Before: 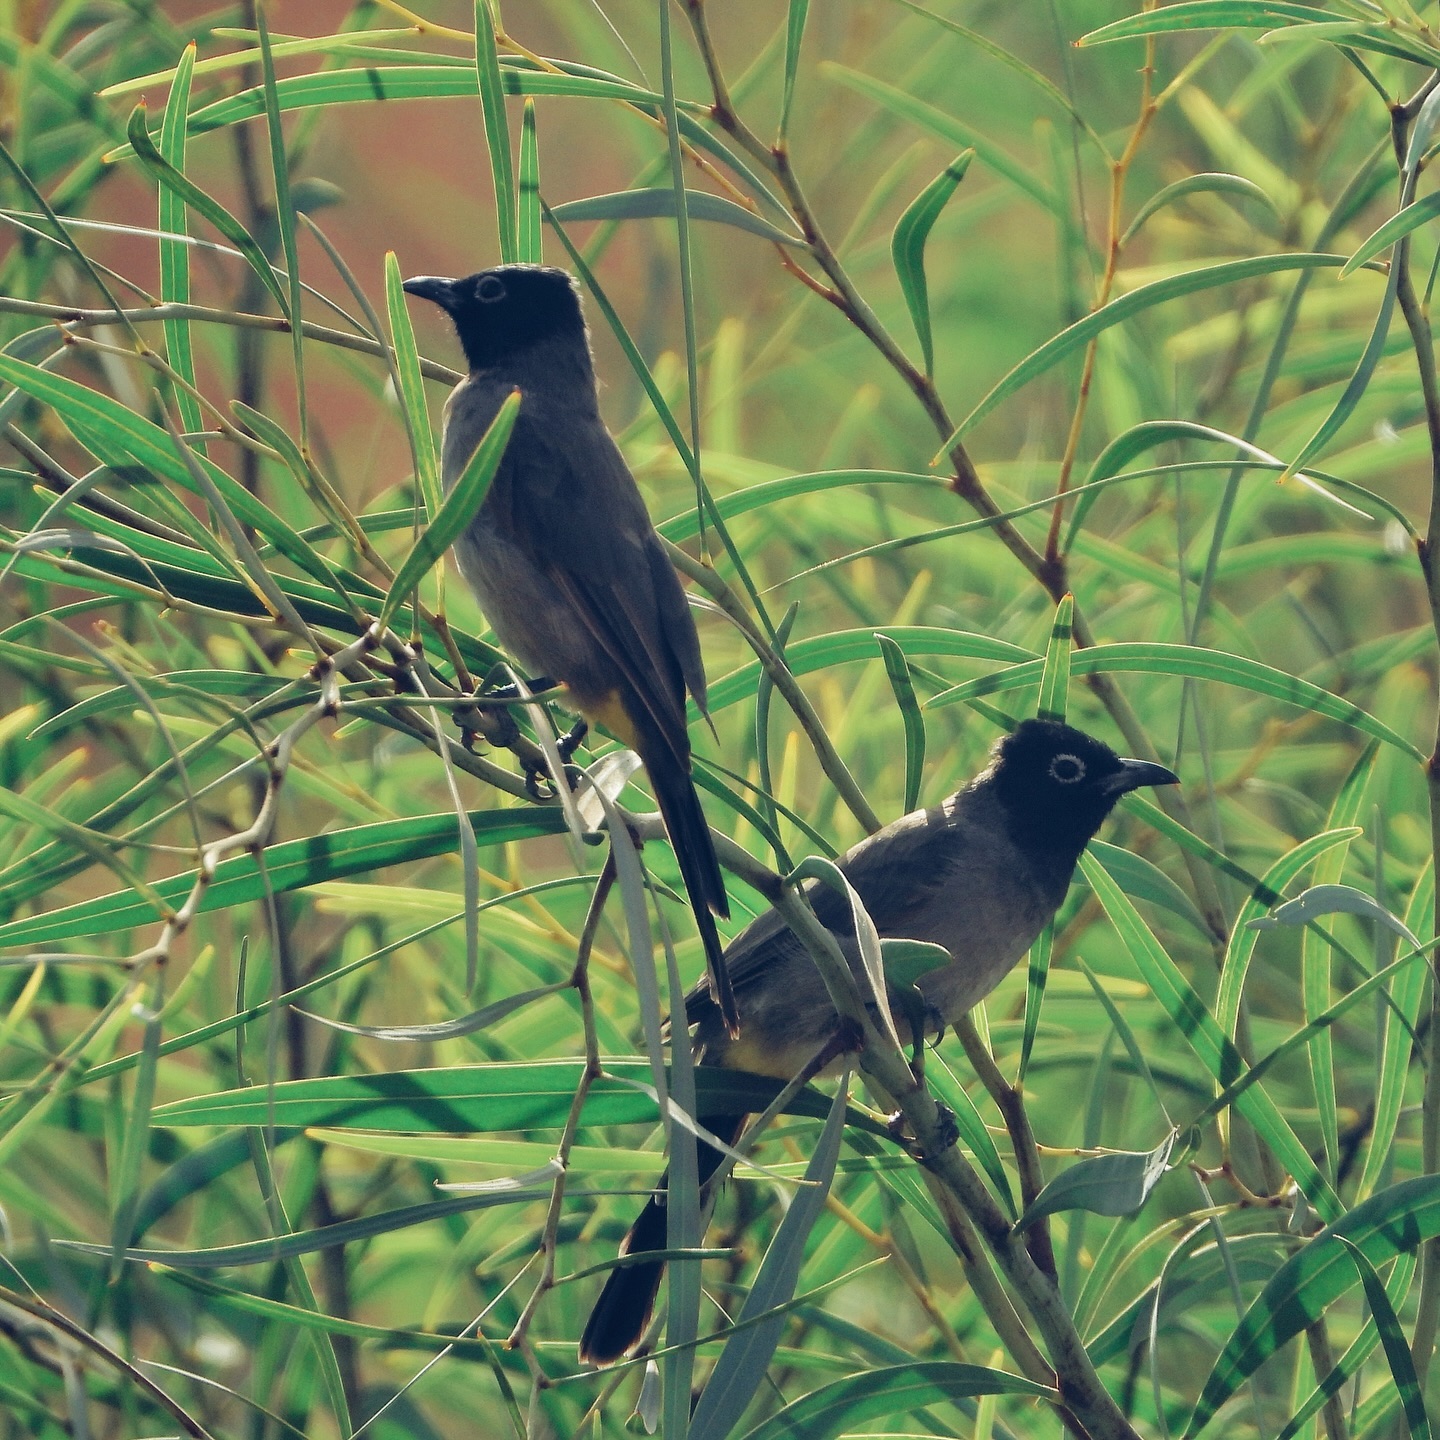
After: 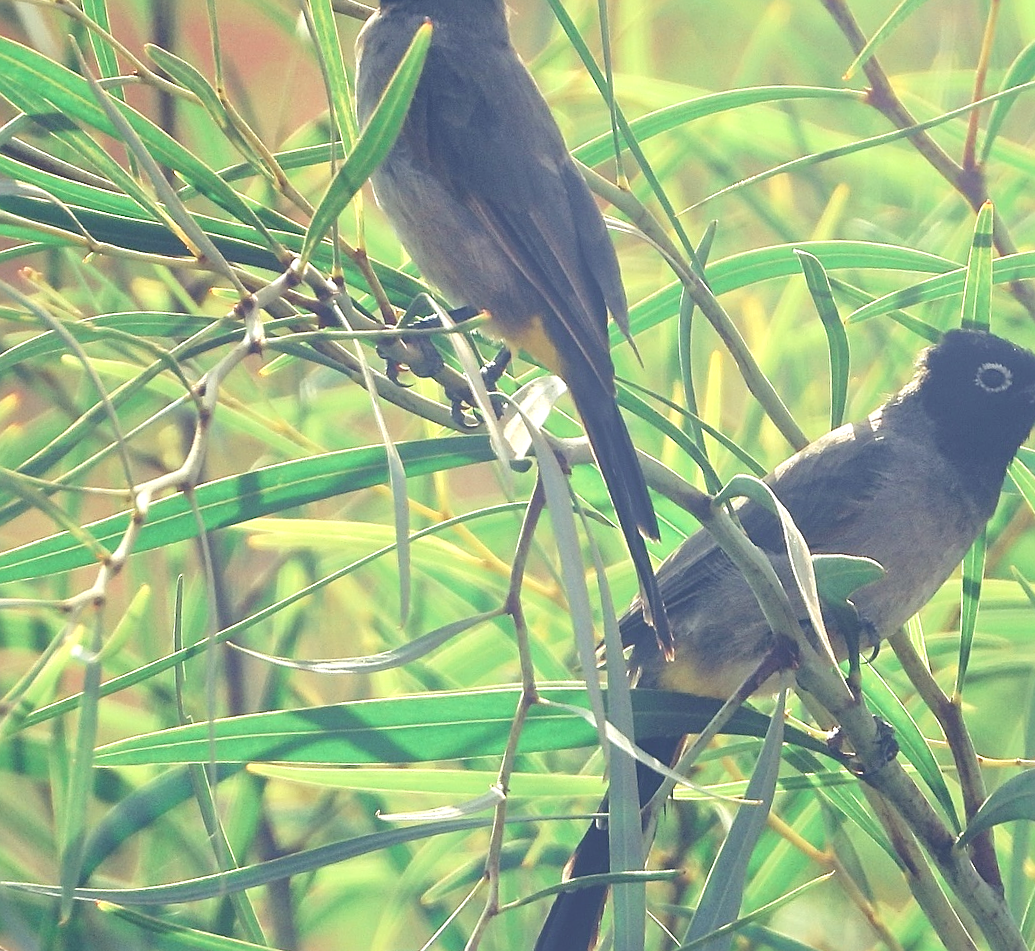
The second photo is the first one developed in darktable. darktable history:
exposure: exposure 0.785 EV, compensate highlight preservation false
sharpen: on, module defaults
local contrast: mode bilateral grid, contrast 20, coarseness 50, detail 120%, midtone range 0.2
contrast brightness saturation: contrast -0.08, brightness -0.04, saturation -0.11
rotate and perspective: rotation -2.22°, lens shift (horizontal) -0.022, automatic cropping off
bloom: size 40%
crop: left 6.488%, top 27.668%, right 24.183%, bottom 8.656%
